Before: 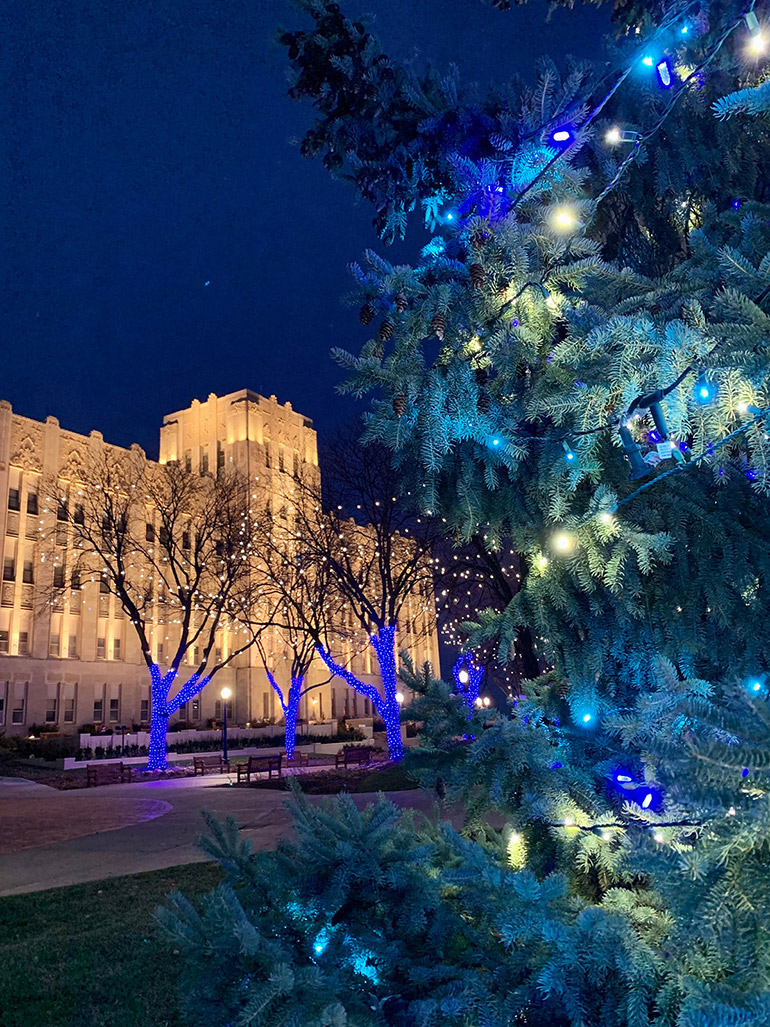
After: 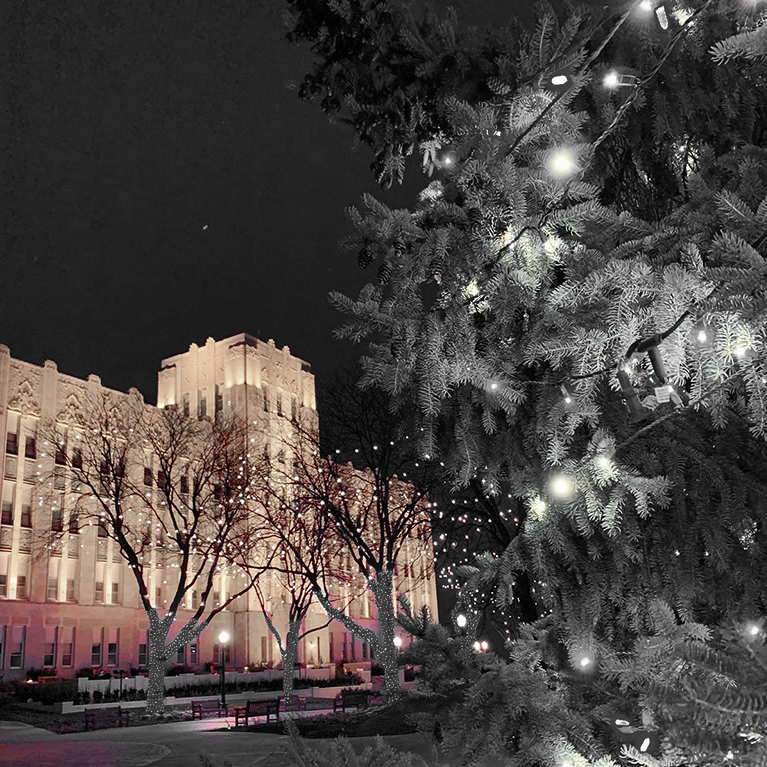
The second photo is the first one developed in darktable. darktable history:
crop: left 0.387%, top 5.469%, bottom 19.809%
color zones: curves: ch1 [(0, 0.831) (0.08, 0.771) (0.157, 0.268) (0.241, 0.207) (0.562, -0.005) (0.714, -0.013) (0.876, 0.01) (1, 0.831)]
